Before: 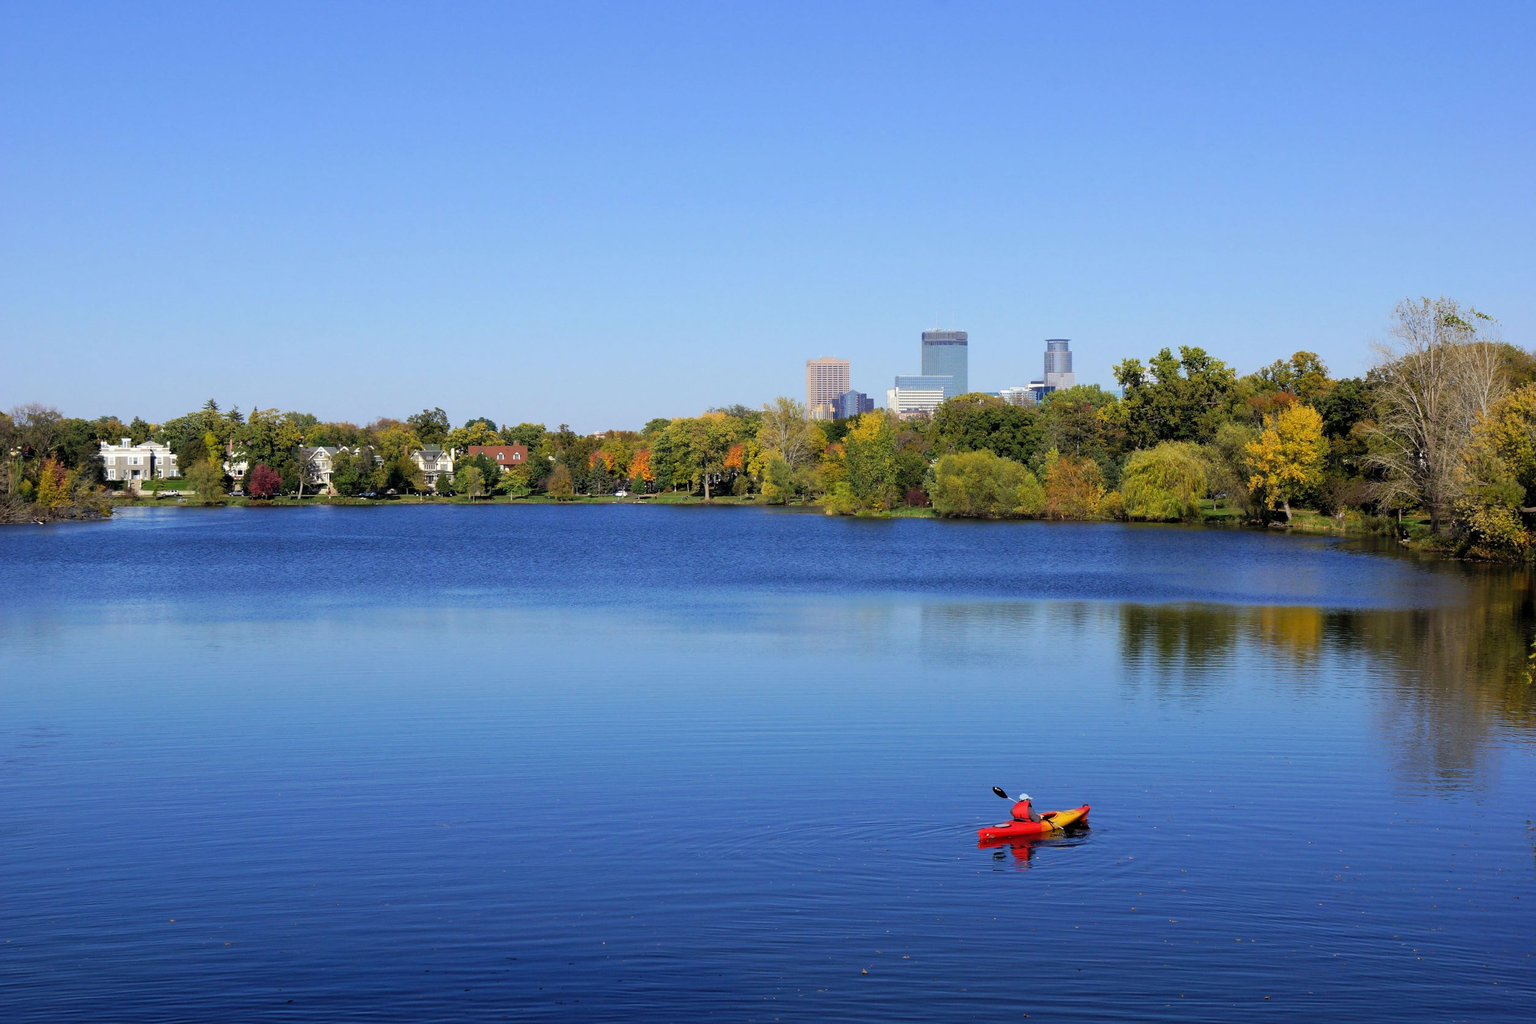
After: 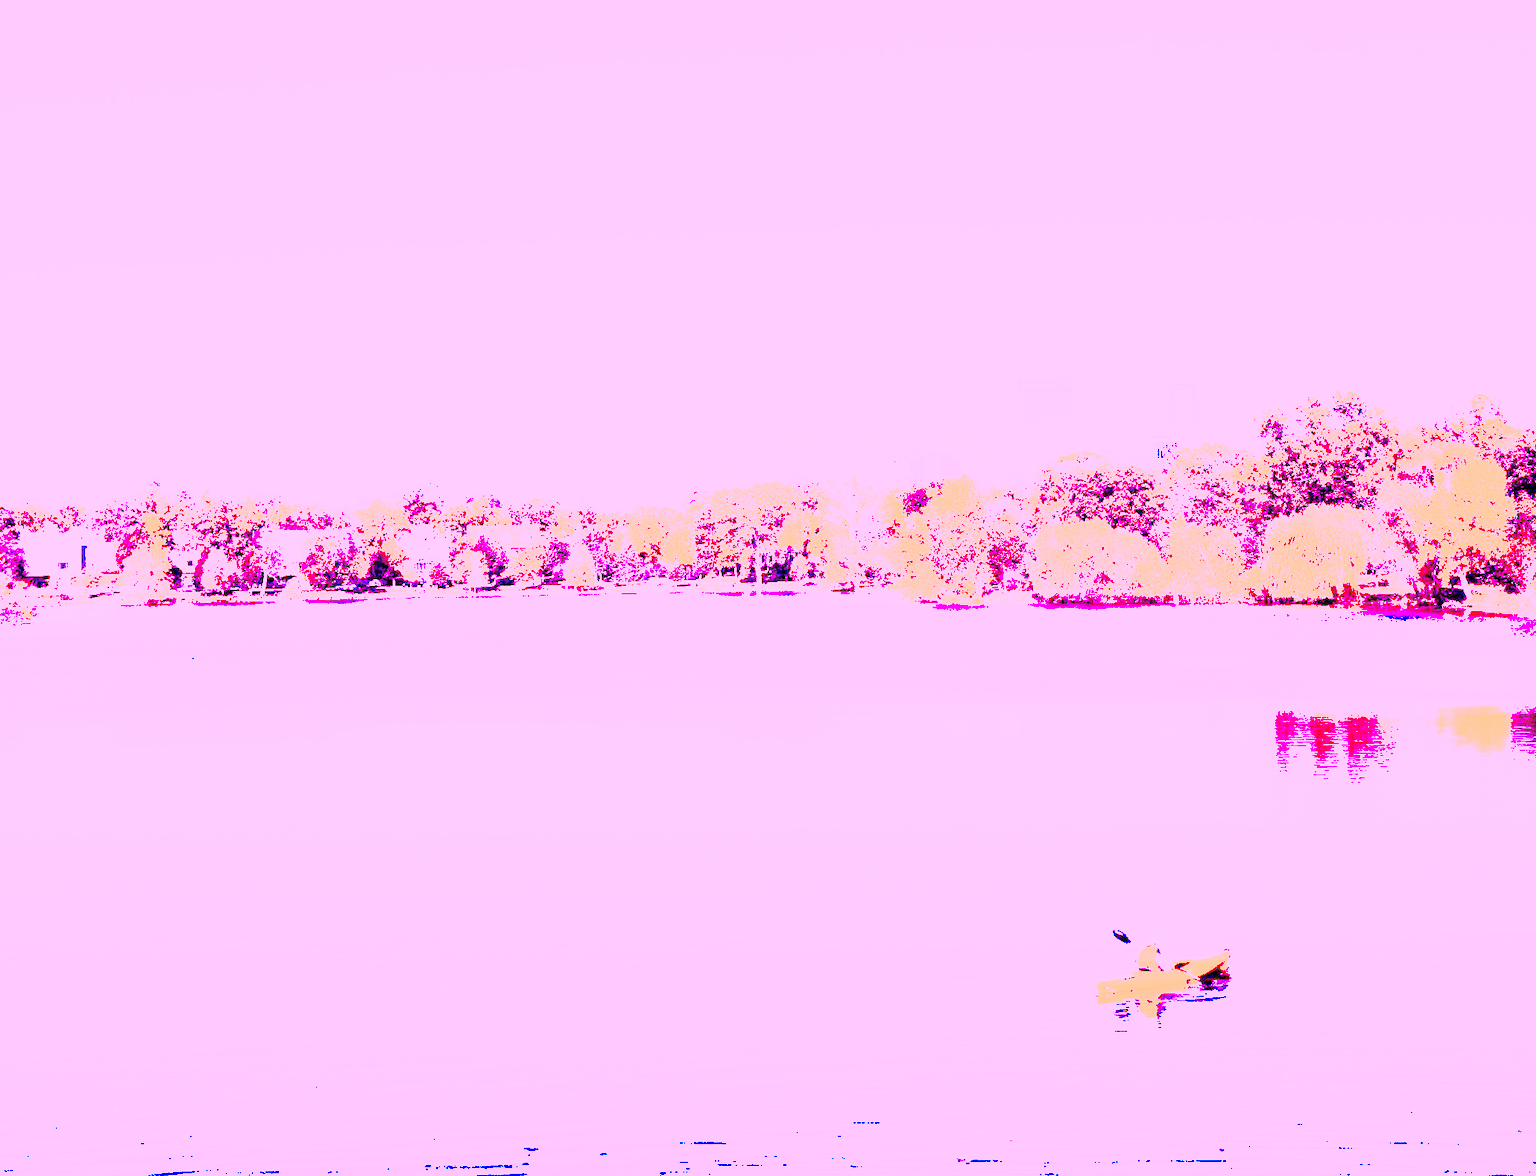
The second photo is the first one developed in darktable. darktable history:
crop and rotate: angle 1°, left 4.281%, top 0.642%, right 11.383%, bottom 2.486%
shadows and highlights: on, module defaults
white balance: red 8, blue 8
